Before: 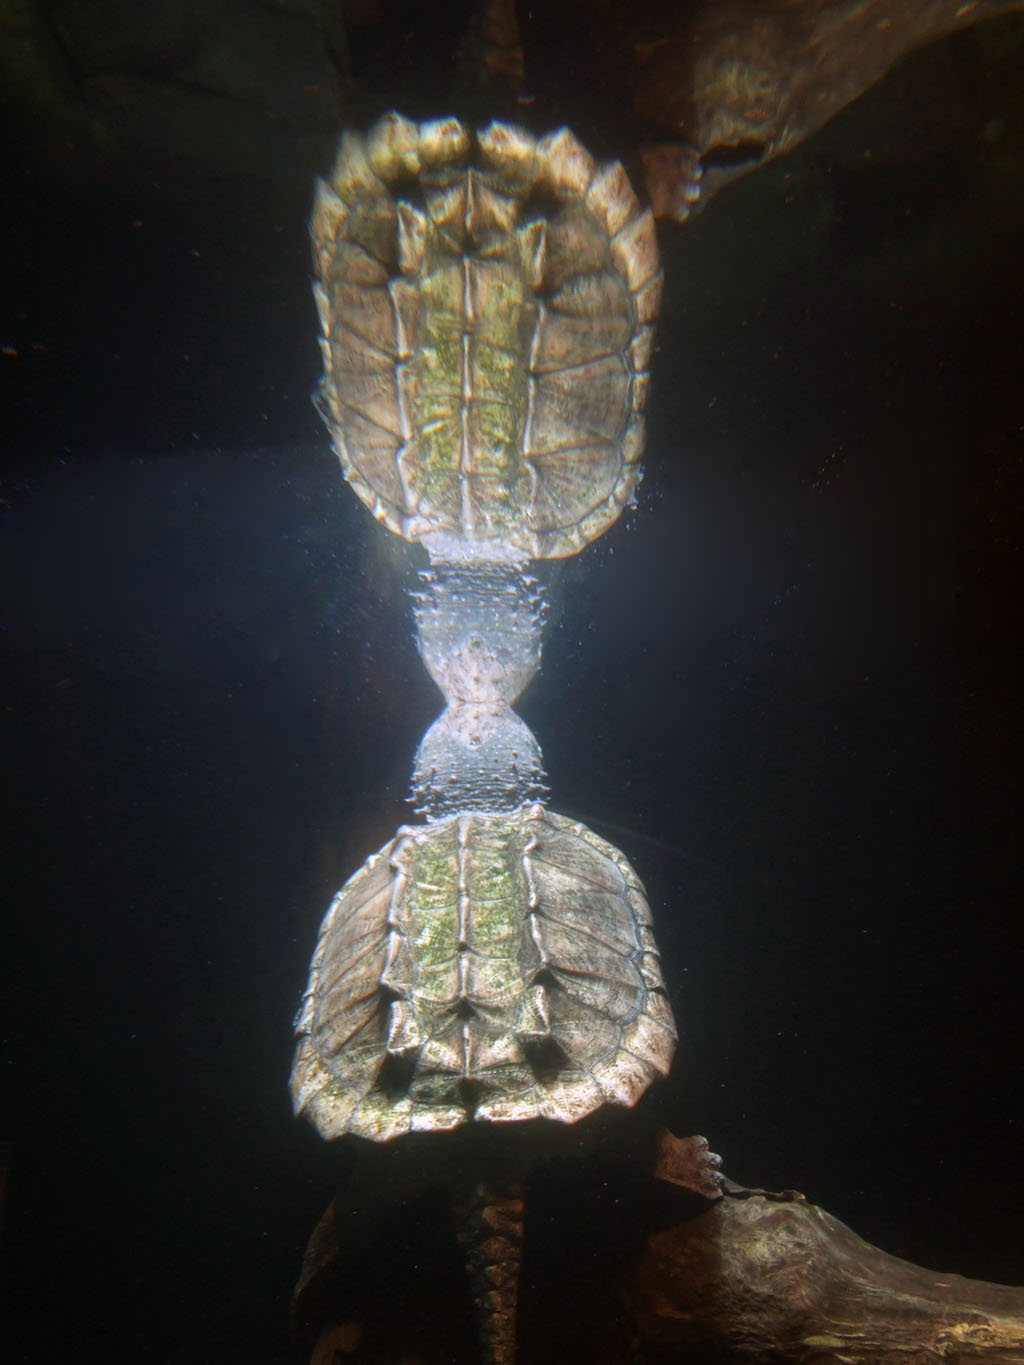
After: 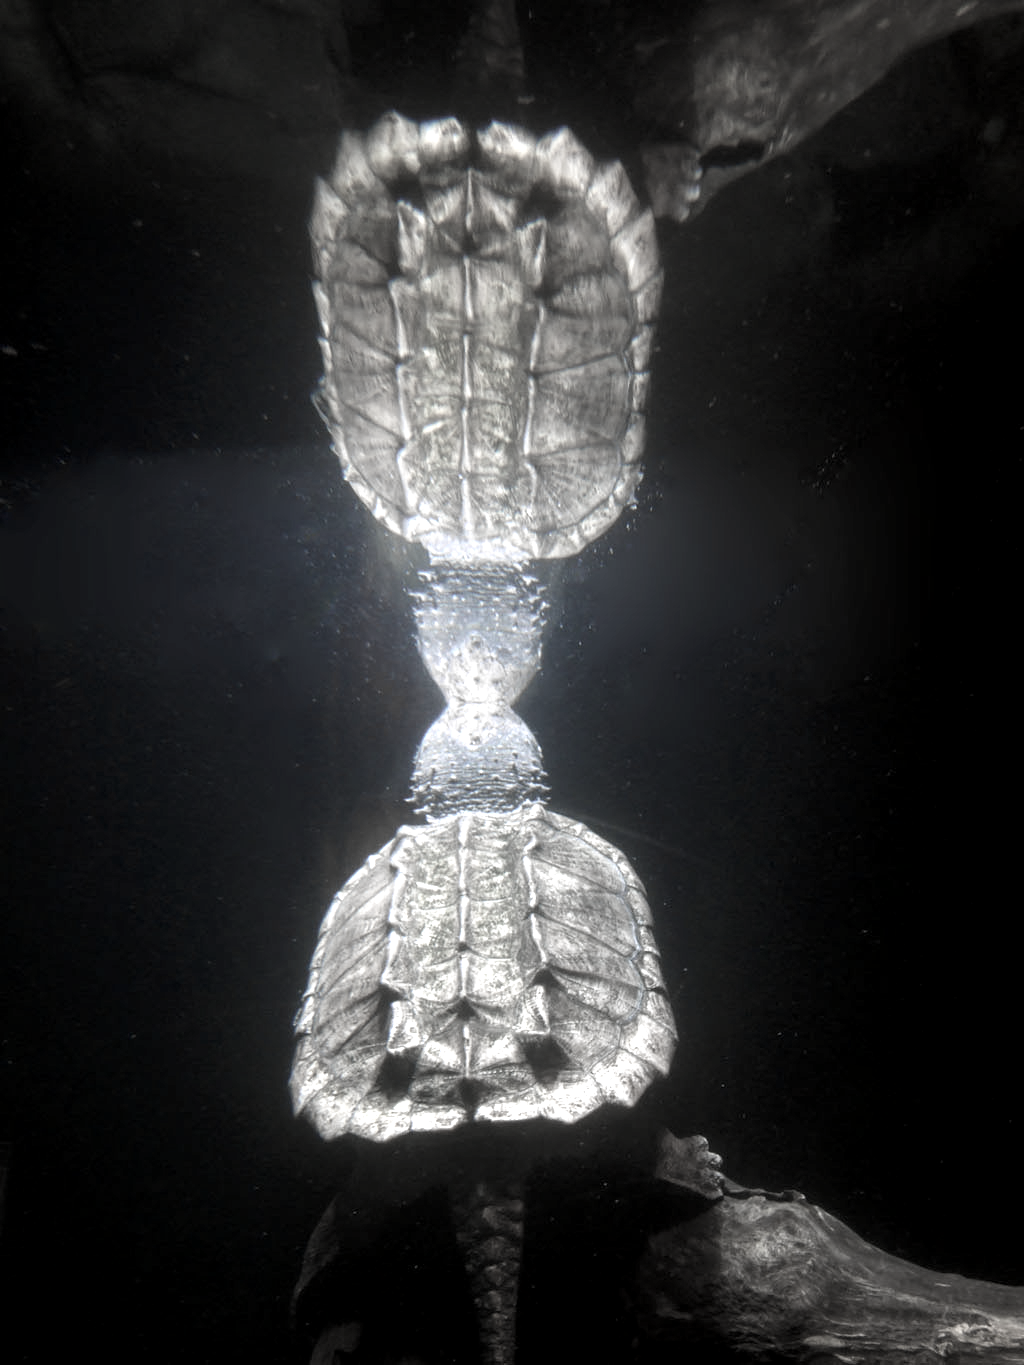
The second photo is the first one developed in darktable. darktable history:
local contrast: highlights 157%, shadows 128%, detail 139%, midtone range 0.255
color zones: curves: ch1 [(0.238, 0.163) (0.476, 0.2) (0.733, 0.322) (0.848, 0.134)], mix 31.63%
